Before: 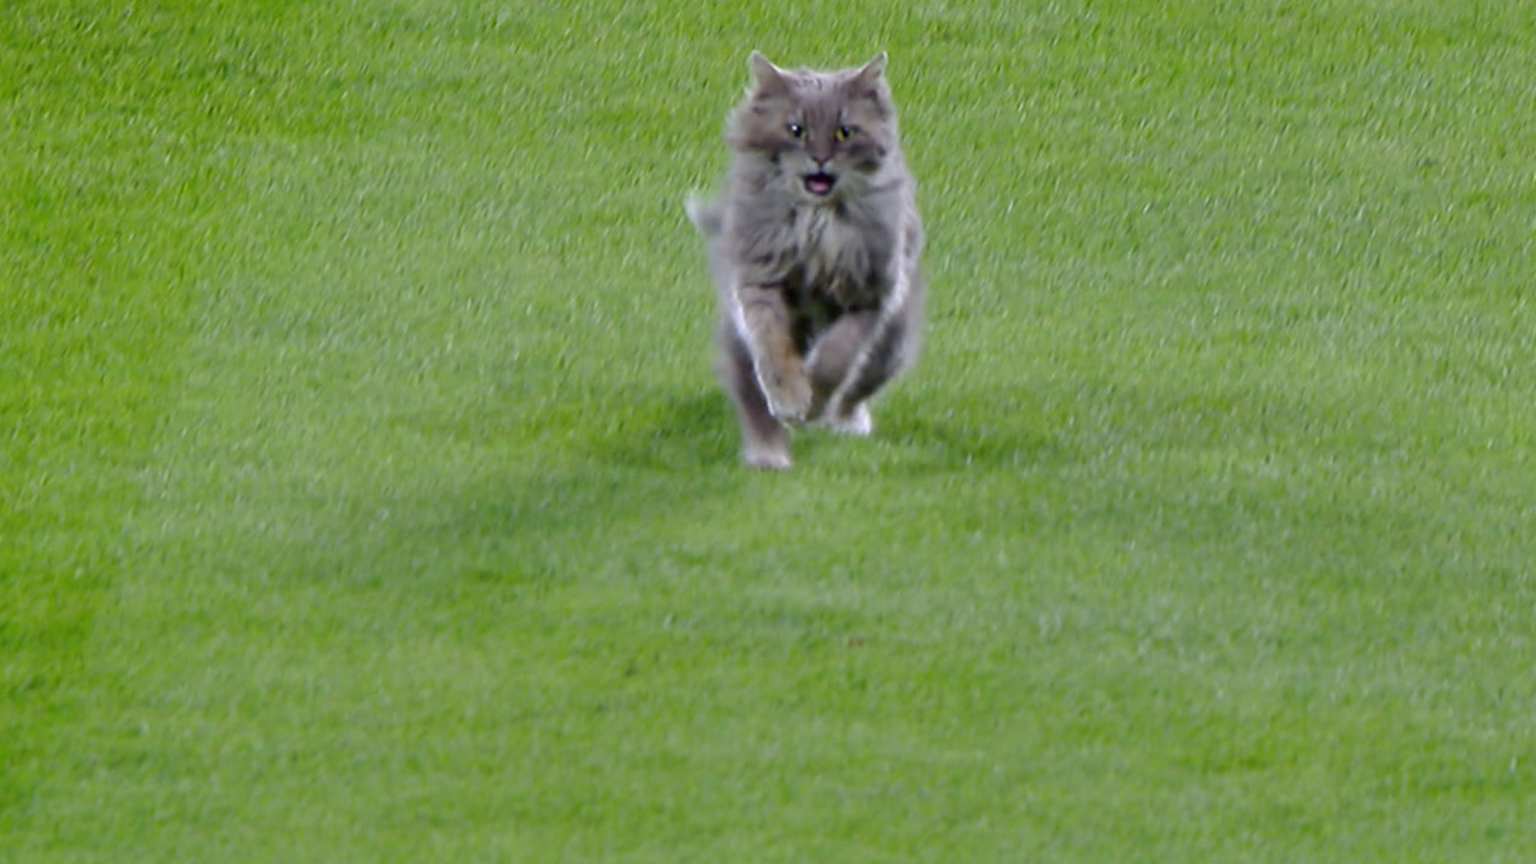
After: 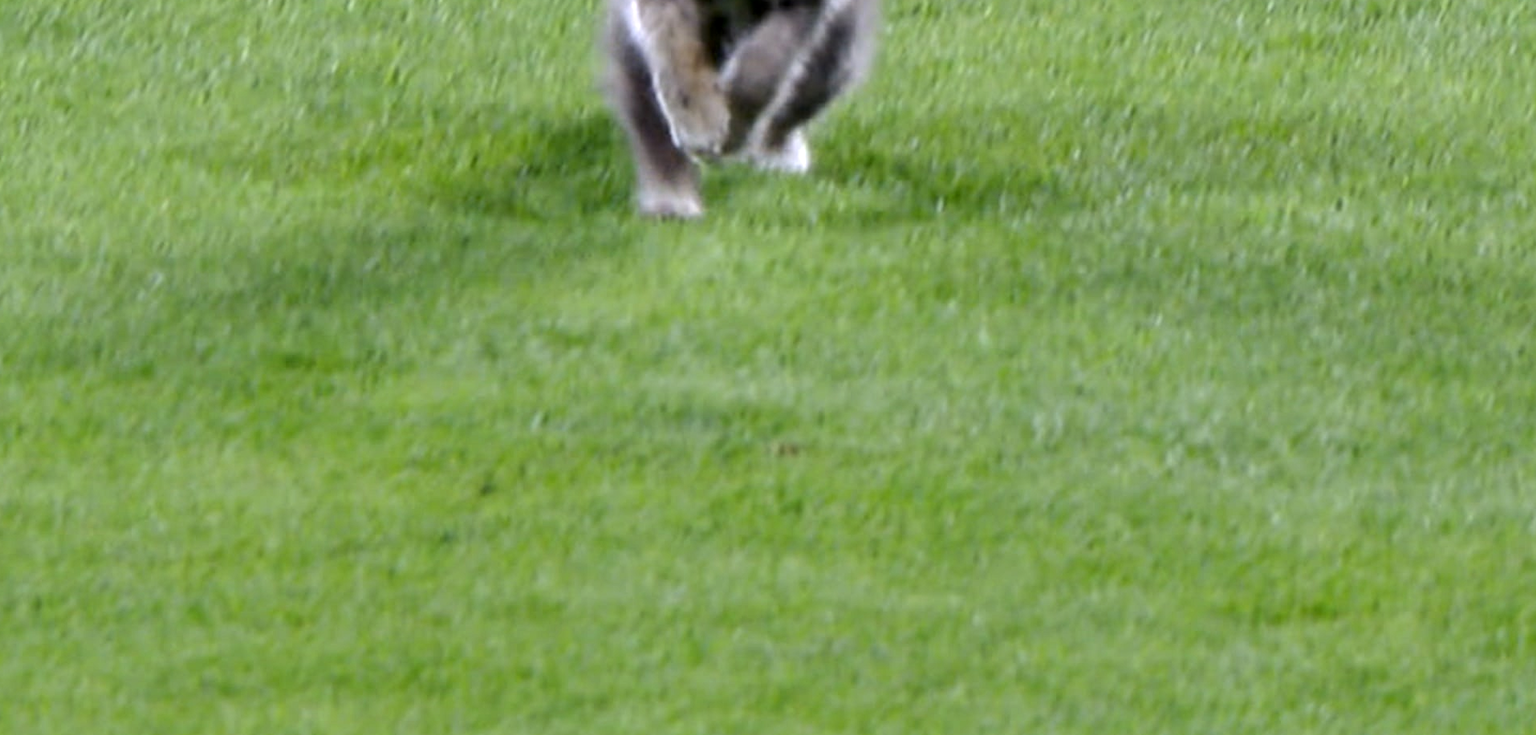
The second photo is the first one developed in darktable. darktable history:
crop and rotate: left 17.381%, top 35.448%, right 7.819%, bottom 0.858%
local contrast: on, module defaults
tone equalizer: -8 EV -0.403 EV, -7 EV -0.382 EV, -6 EV -0.357 EV, -5 EV -0.198 EV, -3 EV 0.255 EV, -2 EV 0.333 EV, -1 EV 0.385 EV, +0 EV 0.424 EV, edges refinement/feathering 500, mask exposure compensation -1.57 EV, preserve details no
color correction: highlights b* -0.021, saturation 0.994
